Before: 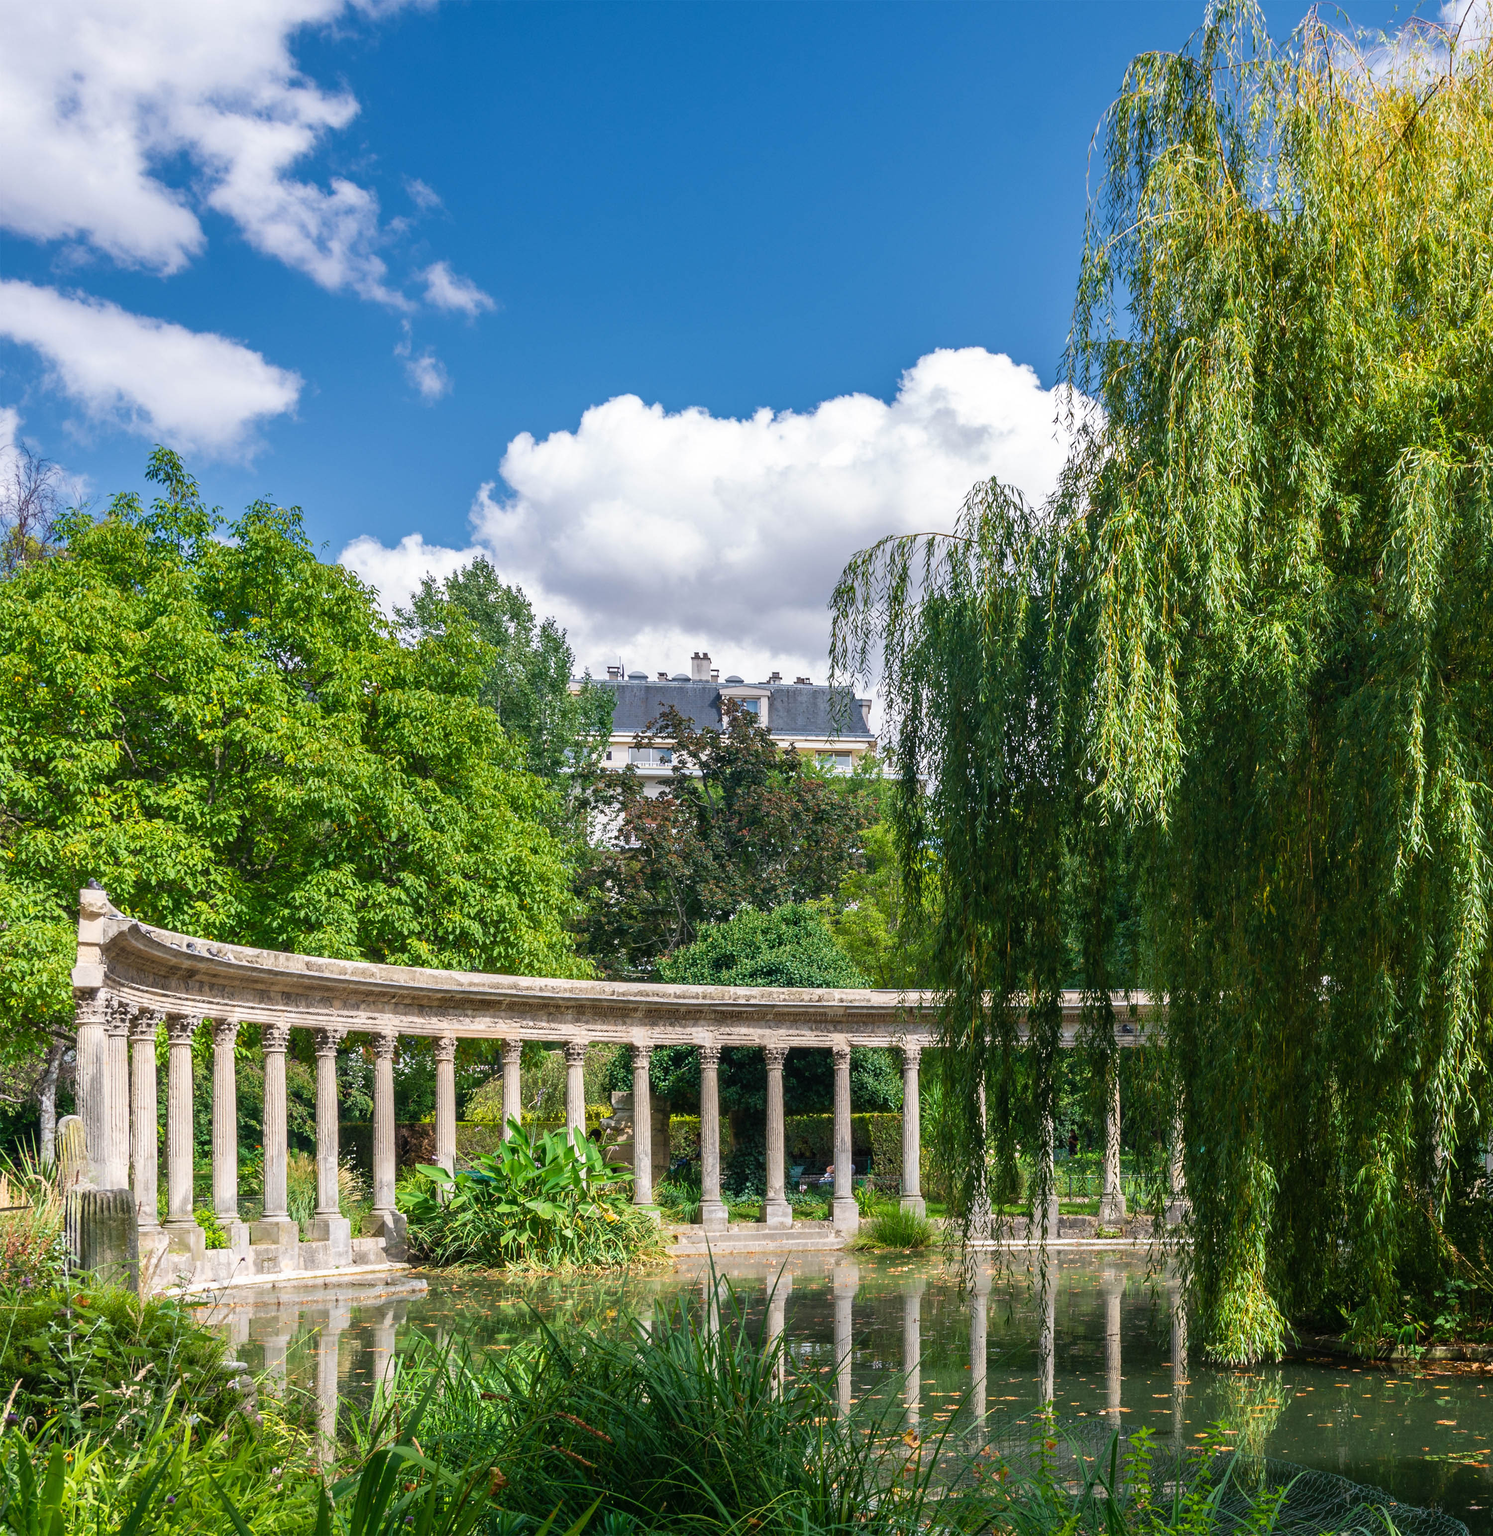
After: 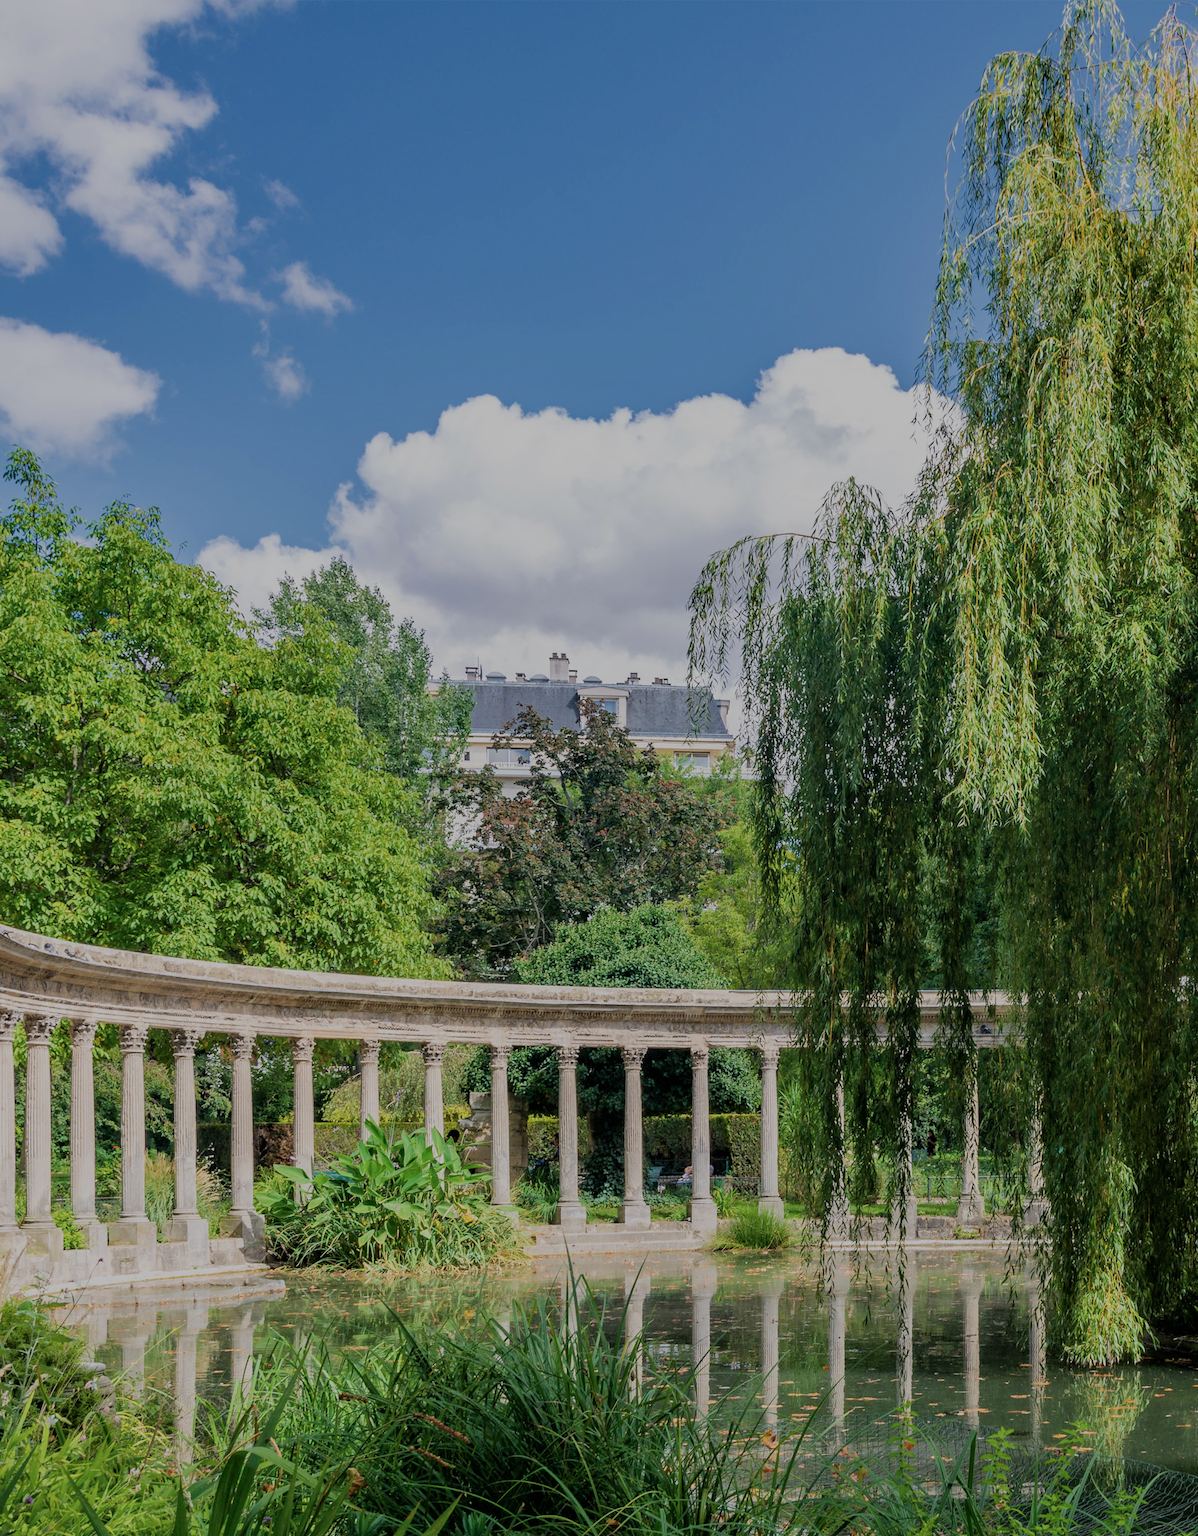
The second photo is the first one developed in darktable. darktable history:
crop and rotate: left 9.56%, right 10.18%
filmic rgb: black relative exposure -7.99 EV, white relative exposure 8.04 EV, hardness 2.49, latitude 9.15%, contrast 0.733, highlights saturation mix 9.79%, shadows ↔ highlights balance 1.97%, iterations of high-quality reconstruction 0
contrast equalizer: octaves 7, y [[0.586, 0.584, 0.576, 0.565, 0.552, 0.539], [0.5 ×6], [0.97, 0.959, 0.919, 0.859, 0.789, 0.717], [0 ×6], [0 ×6]], mix 0.195
contrast brightness saturation: saturation -0.067
